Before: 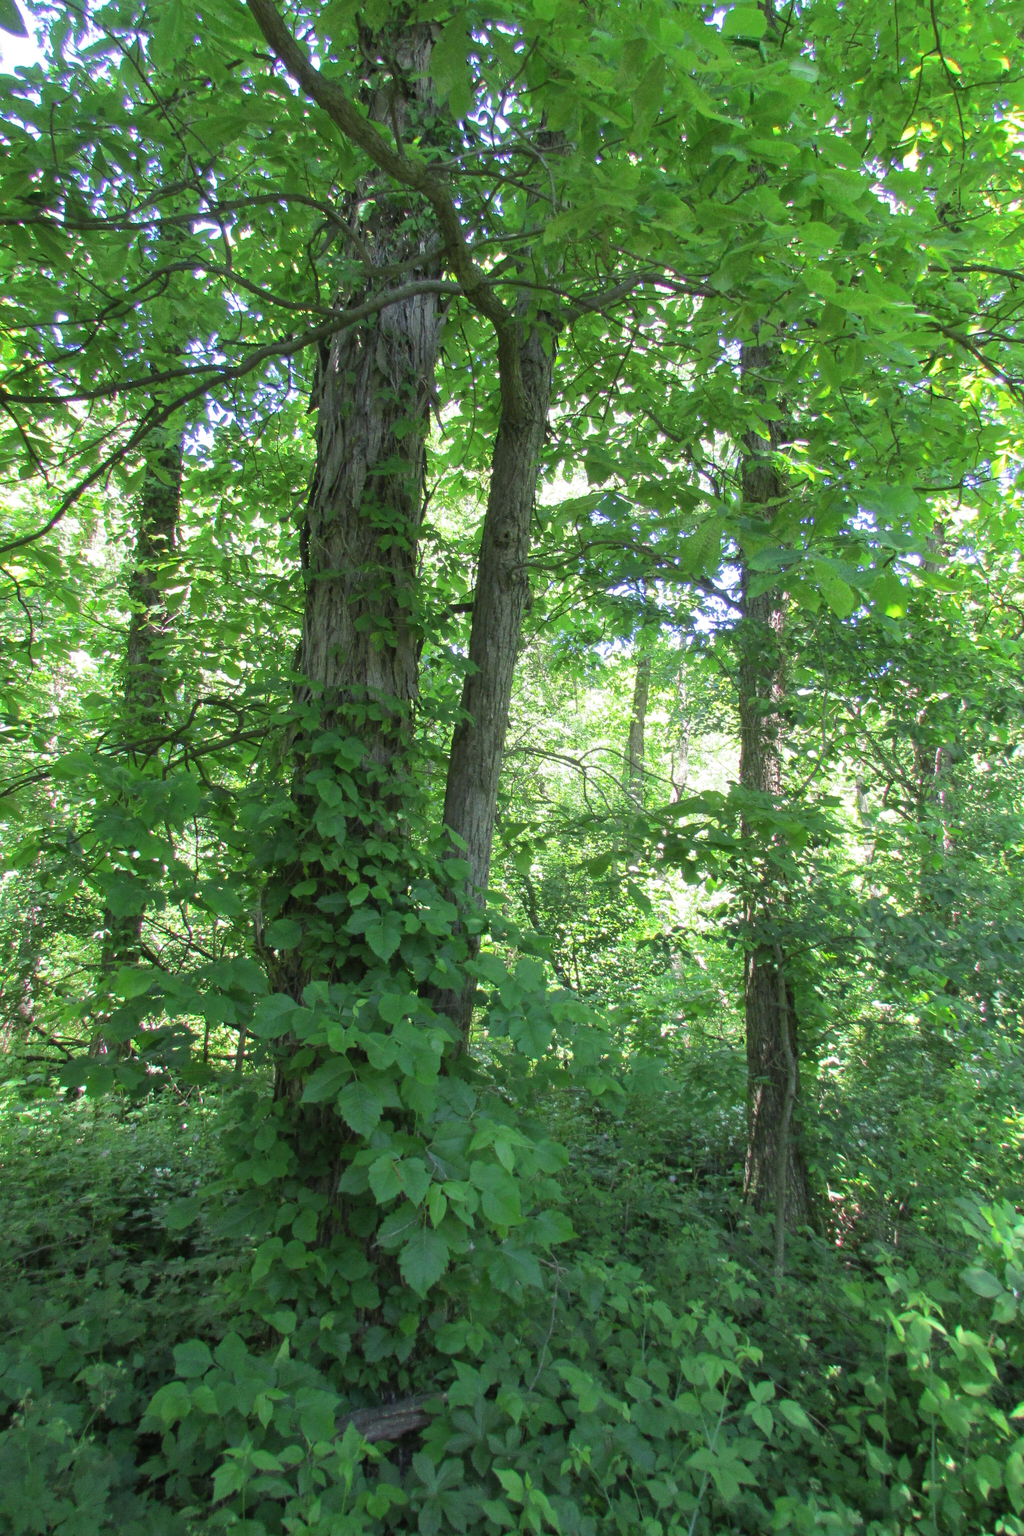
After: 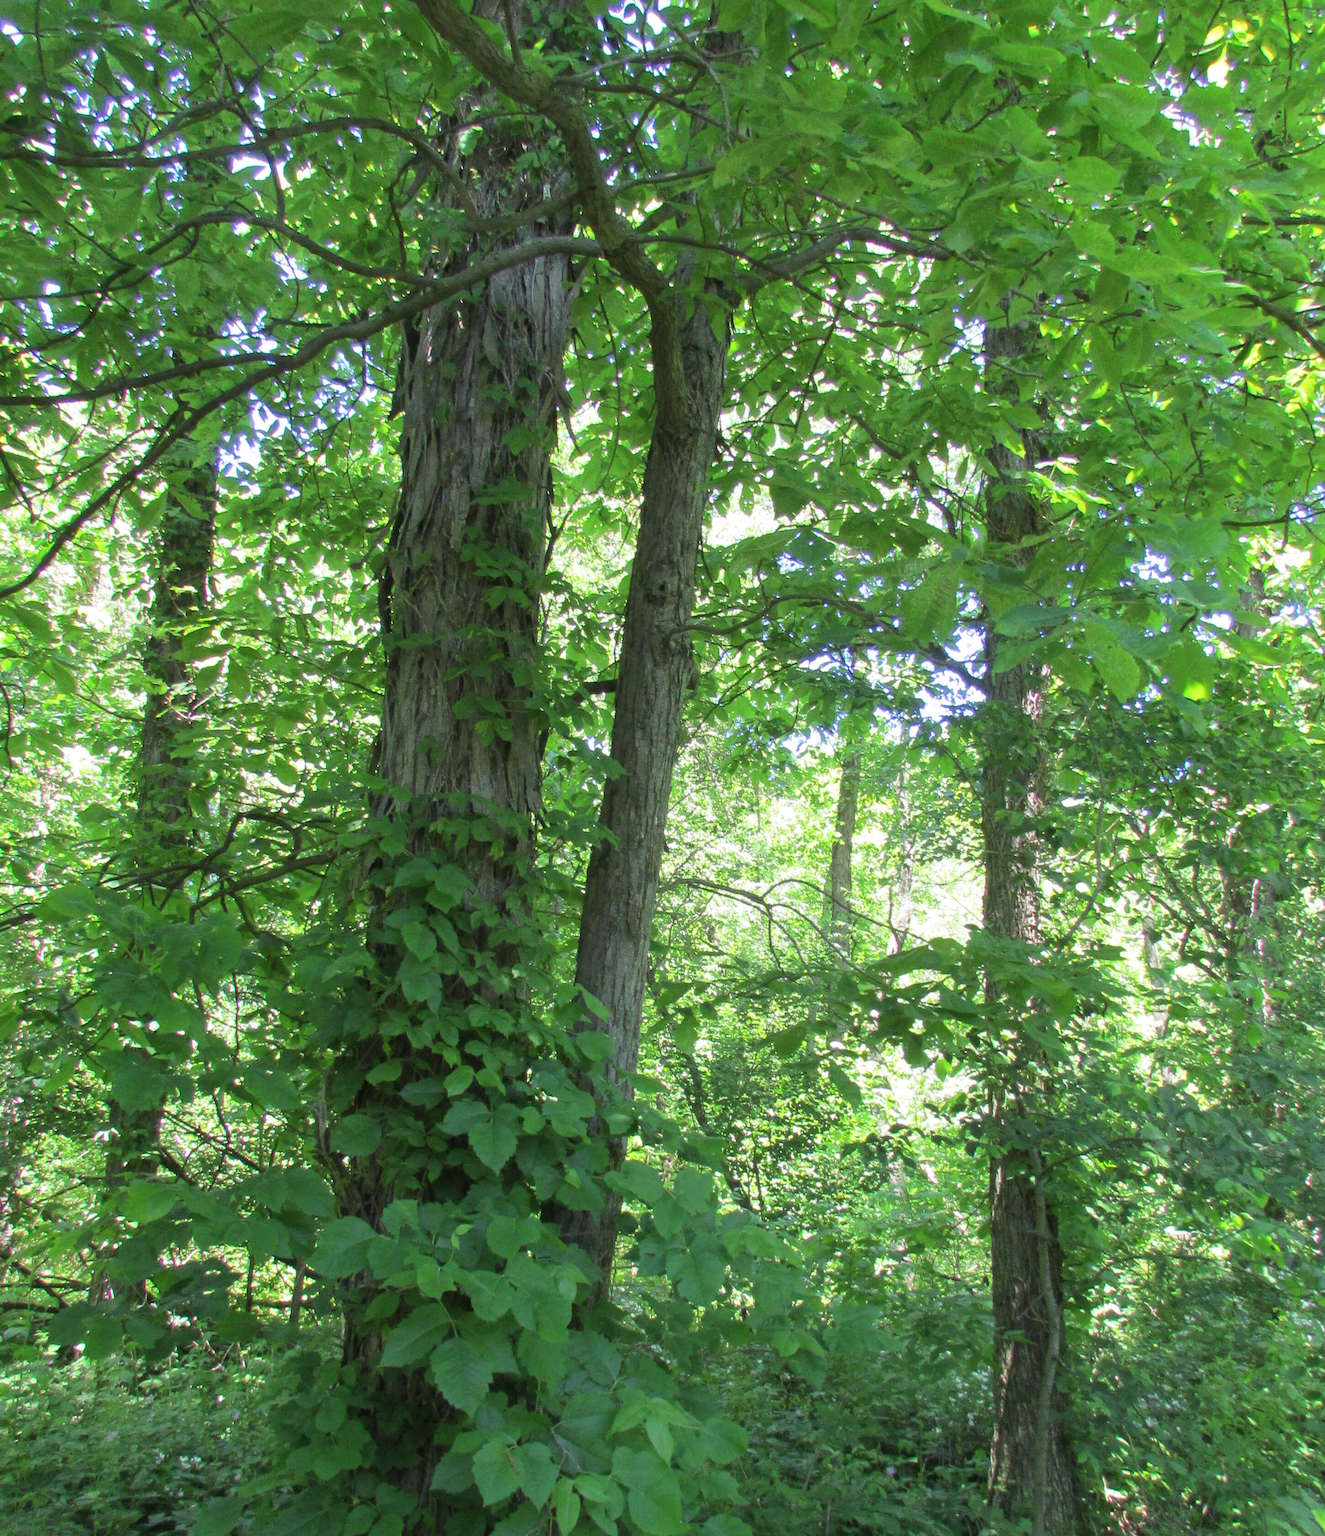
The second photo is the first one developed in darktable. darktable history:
crop: left 2.43%, top 7.07%, right 3.357%, bottom 20.147%
